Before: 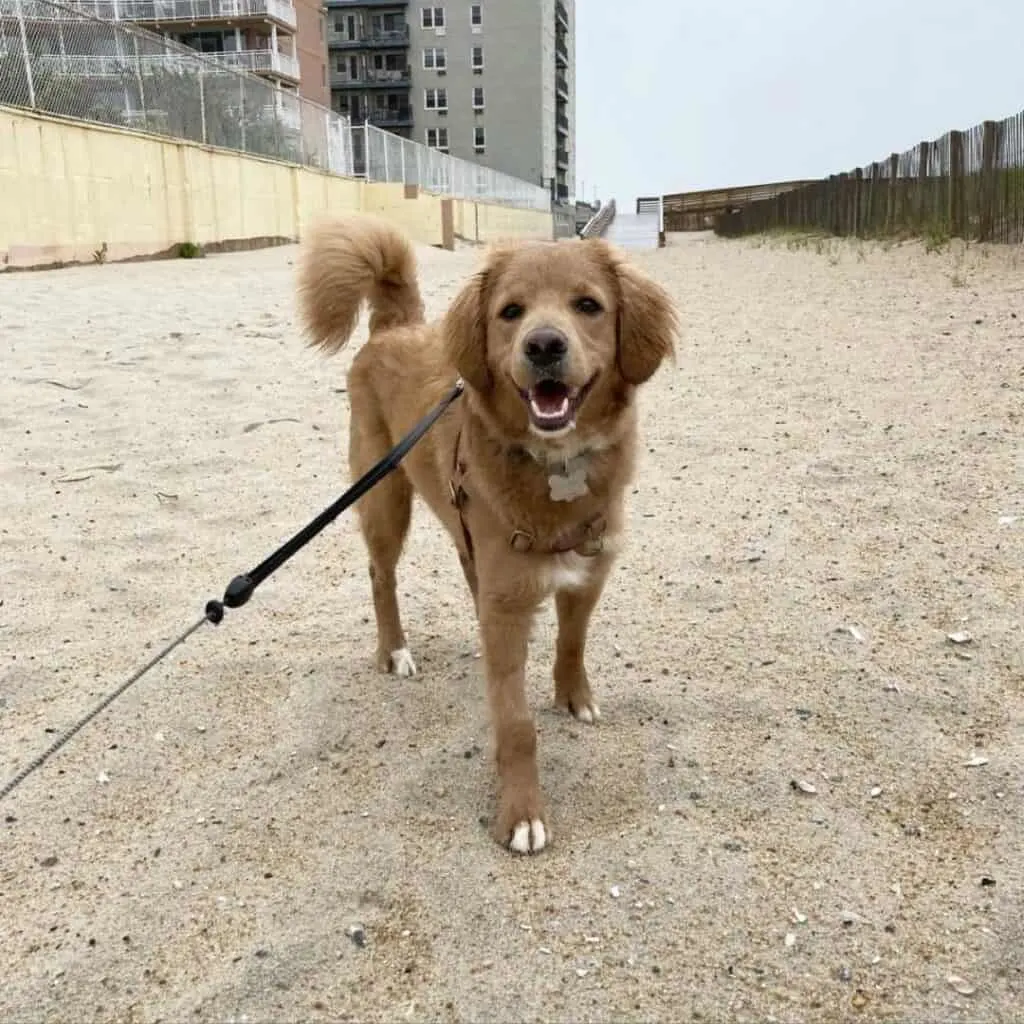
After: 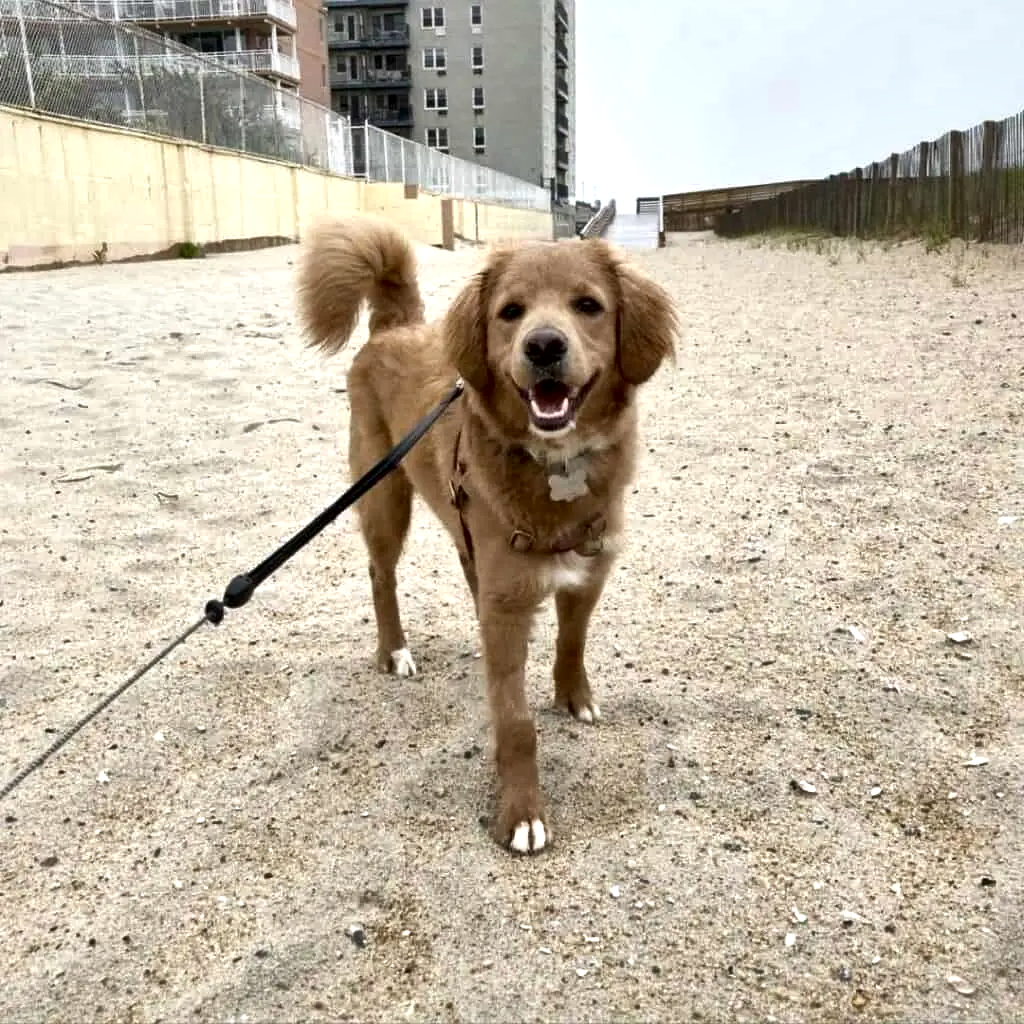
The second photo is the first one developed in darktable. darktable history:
exposure: exposure 0.161 EV, compensate highlight preservation false
local contrast: mode bilateral grid, contrast 70, coarseness 75, detail 180%, midtone range 0.2
